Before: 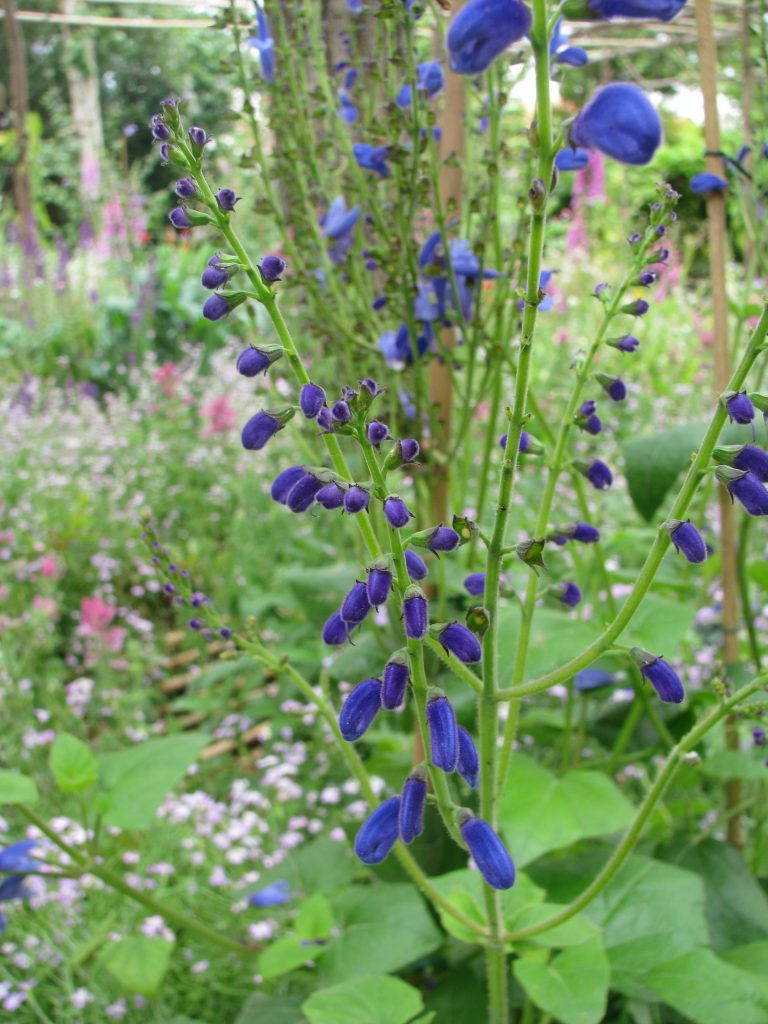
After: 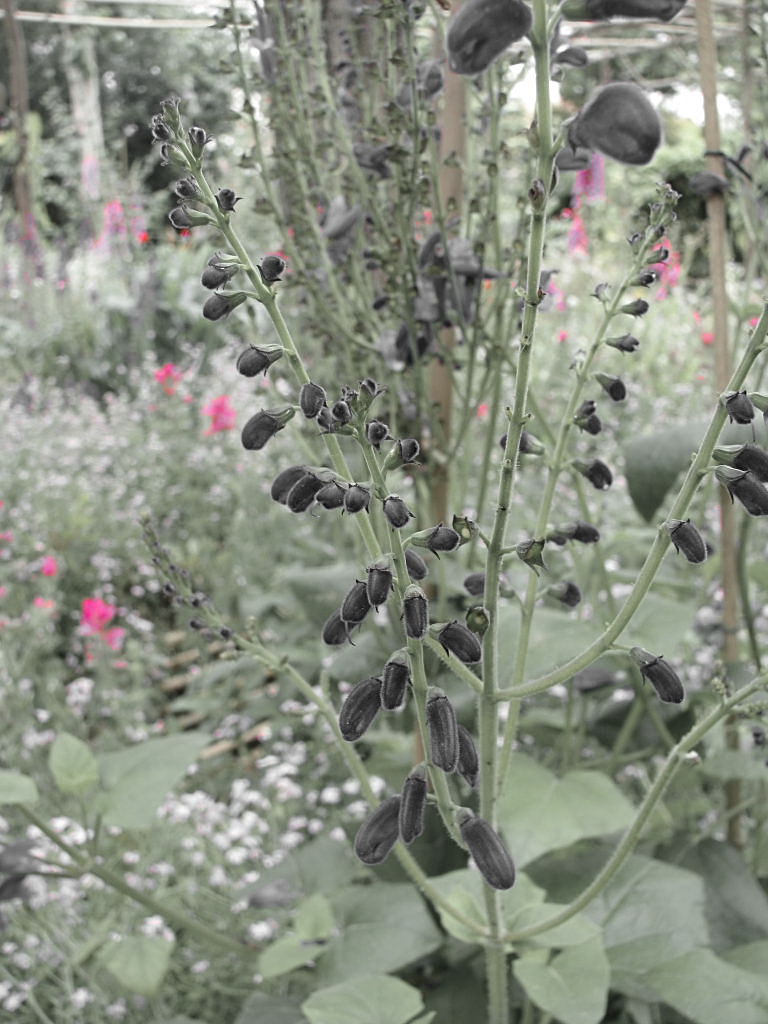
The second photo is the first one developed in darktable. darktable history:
sharpen: on, module defaults
color zones: curves: ch1 [(0, 0.831) (0.08, 0.771) (0.157, 0.268) (0.241, 0.207) (0.562, -0.005) (0.714, -0.013) (0.876, 0.01) (1, 0.831)]
